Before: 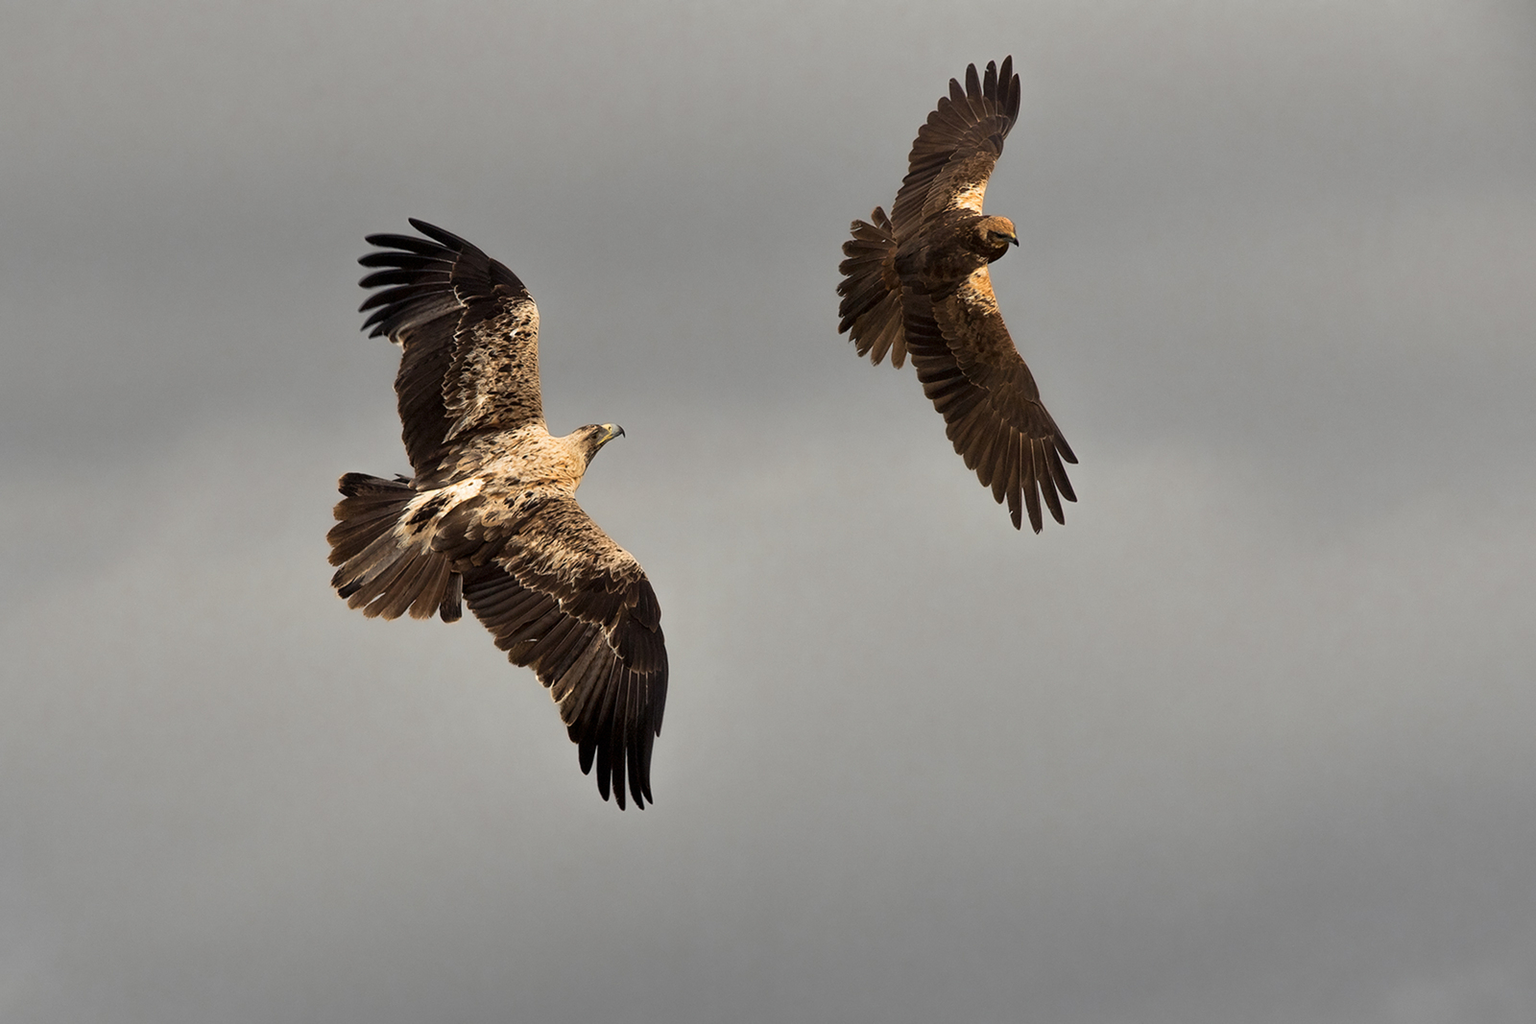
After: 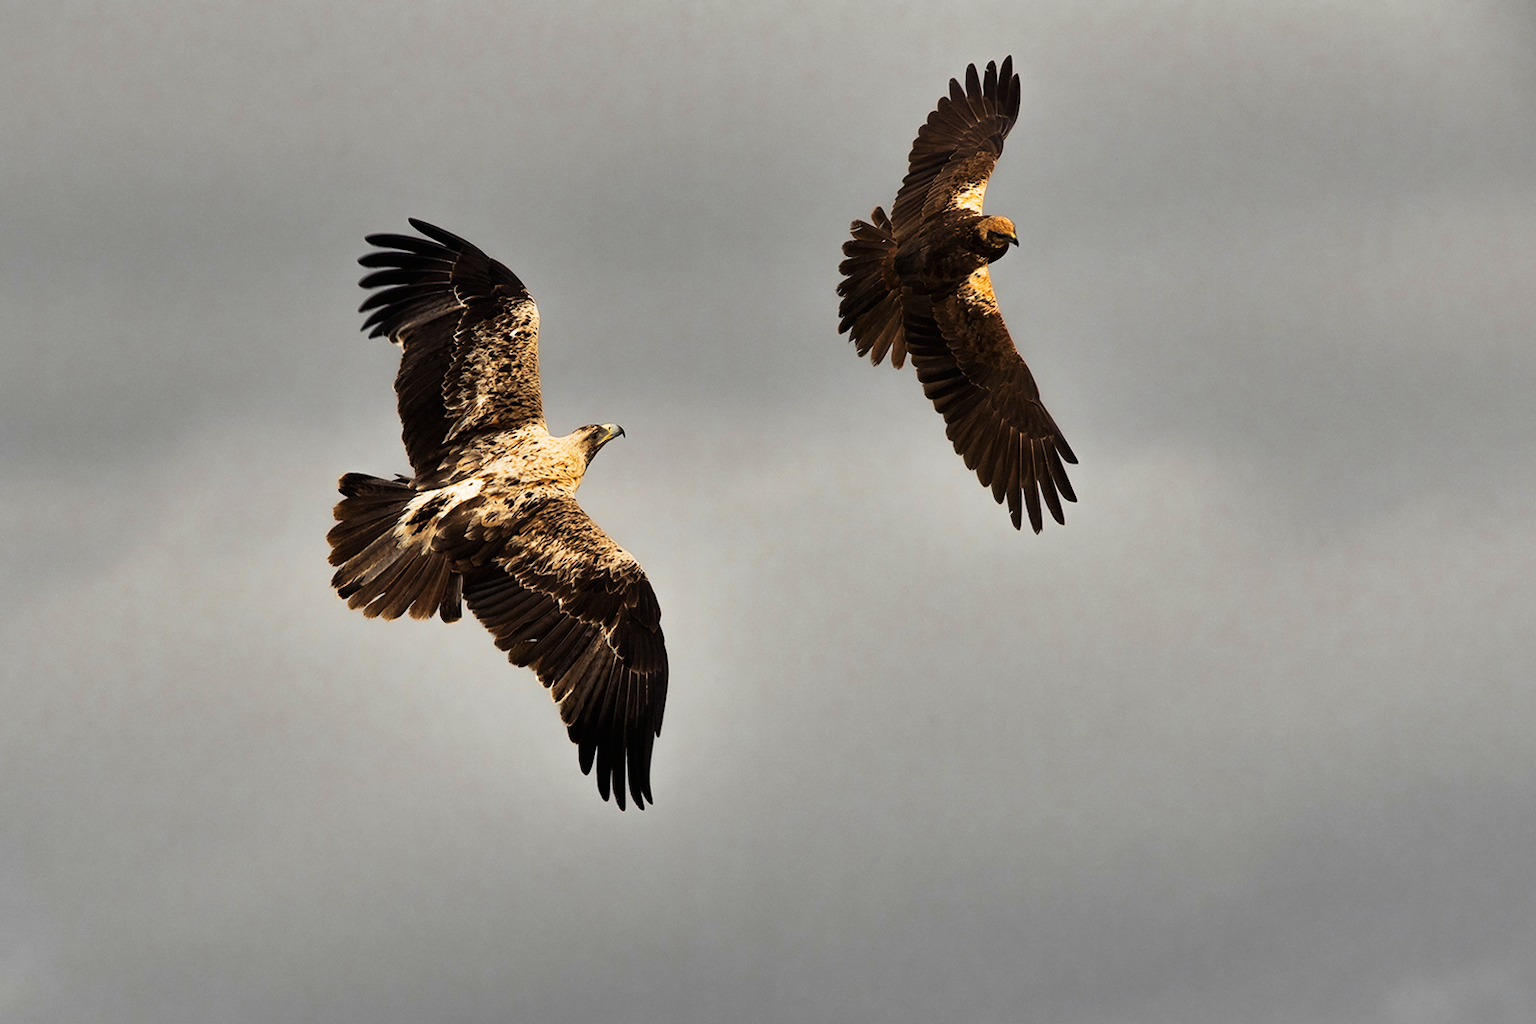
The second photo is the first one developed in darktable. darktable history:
shadows and highlights: soften with gaussian
tone curve: curves: ch0 [(0, 0) (0.003, 0.008) (0.011, 0.008) (0.025, 0.011) (0.044, 0.017) (0.069, 0.029) (0.1, 0.045) (0.136, 0.067) (0.177, 0.103) (0.224, 0.151) (0.277, 0.21) (0.335, 0.285) (0.399, 0.37) (0.468, 0.462) (0.543, 0.568) (0.623, 0.679) (0.709, 0.79) (0.801, 0.876) (0.898, 0.936) (1, 1)], preserve colors none
